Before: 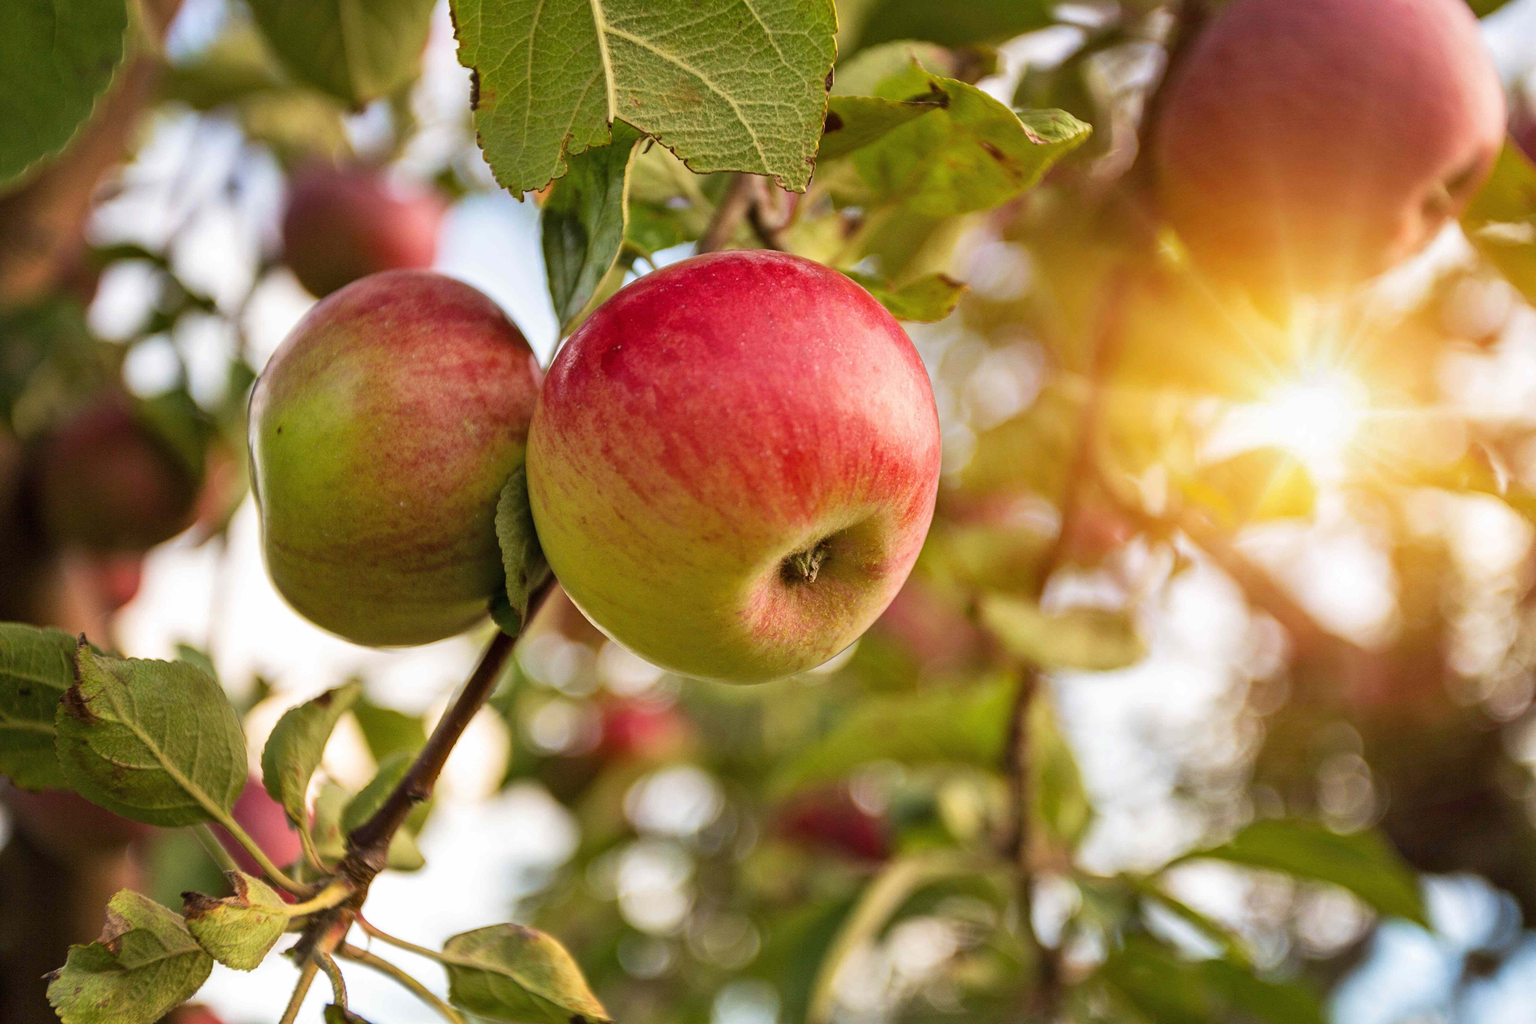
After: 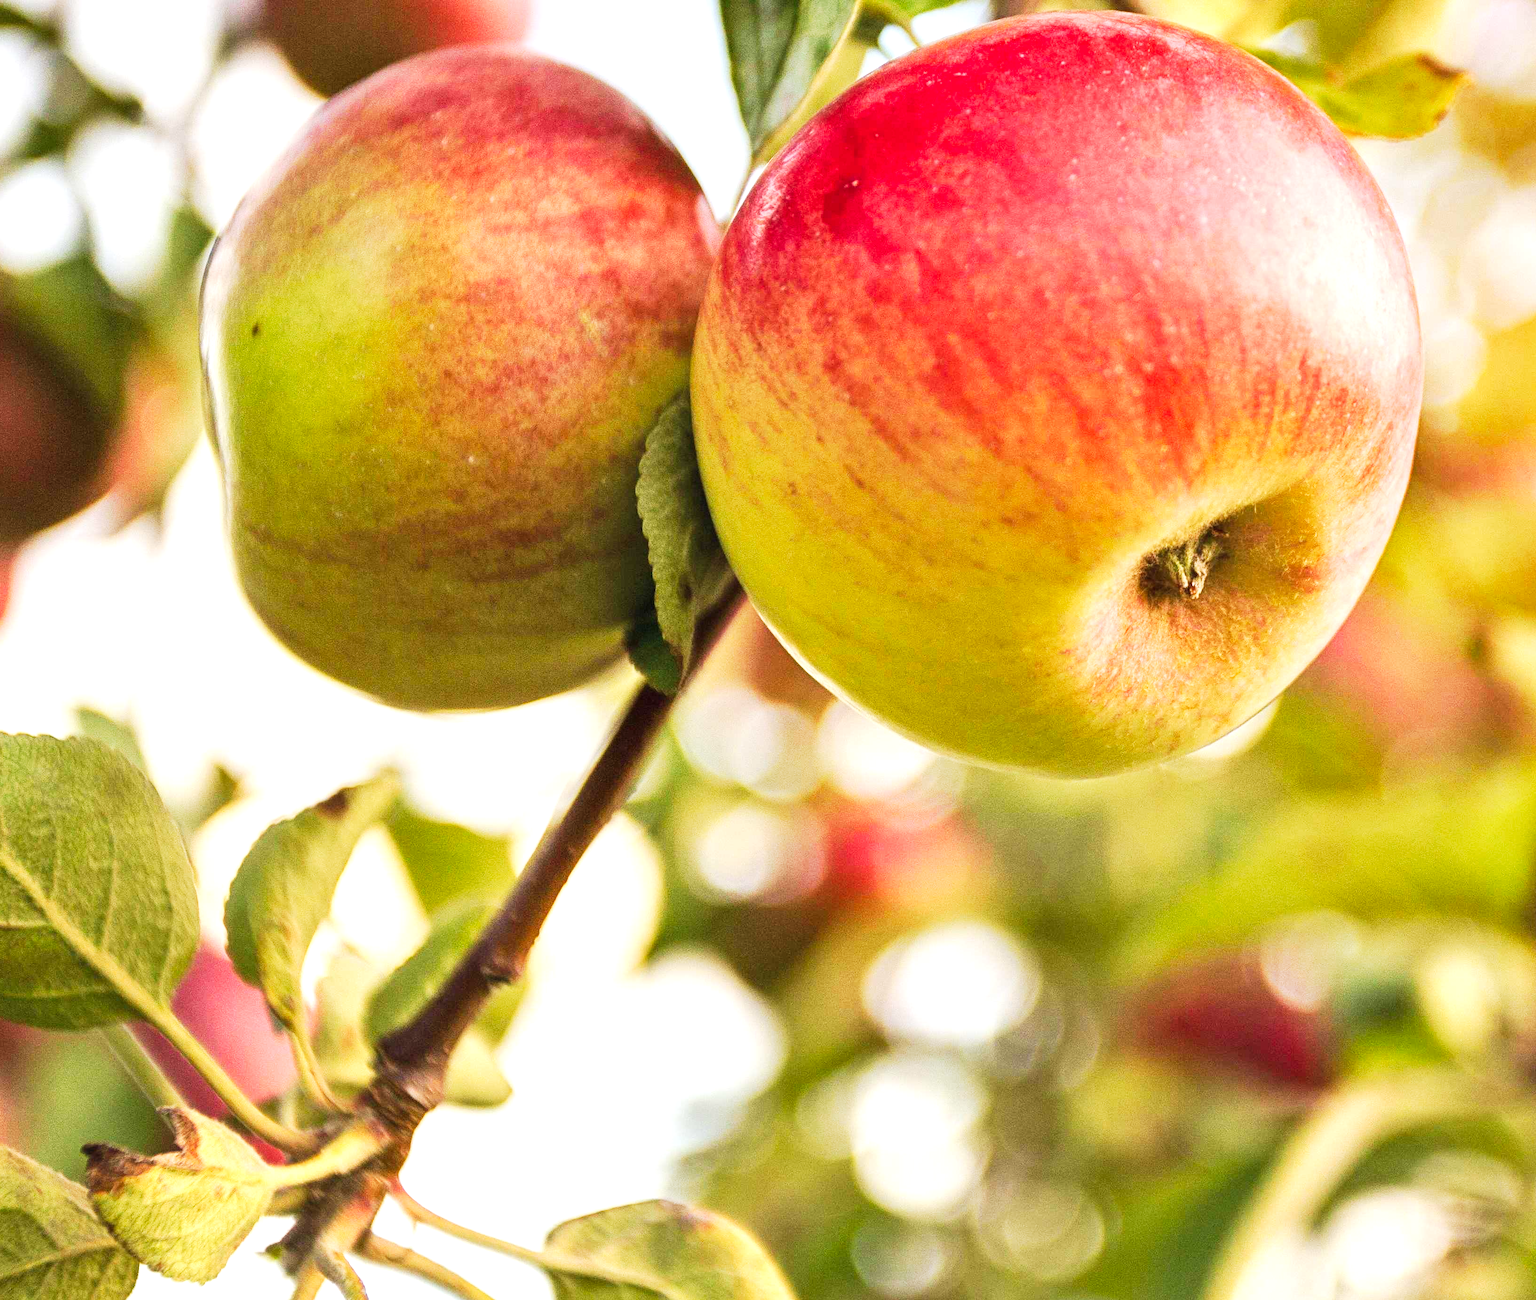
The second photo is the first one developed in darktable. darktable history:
crop: left 8.779%, top 23.777%, right 34.534%, bottom 4.237%
tone curve: curves: ch0 [(0, 0.013) (0.104, 0.103) (0.258, 0.267) (0.448, 0.489) (0.709, 0.794) (0.895, 0.915) (0.994, 0.971)]; ch1 [(0, 0) (0.335, 0.298) (0.446, 0.416) (0.488, 0.488) (0.515, 0.504) (0.581, 0.615) (0.635, 0.661) (1, 1)]; ch2 [(0, 0) (0.314, 0.306) (0.436, 0.447) (0.502, 0.5) (0.538, 0.541) (0.568, 0.603) (0.641, 0.635) (0.717, 0.701) (1, 1)], preserve colors none
exposure: exposure 1 EV, compensate highlight preservation false
